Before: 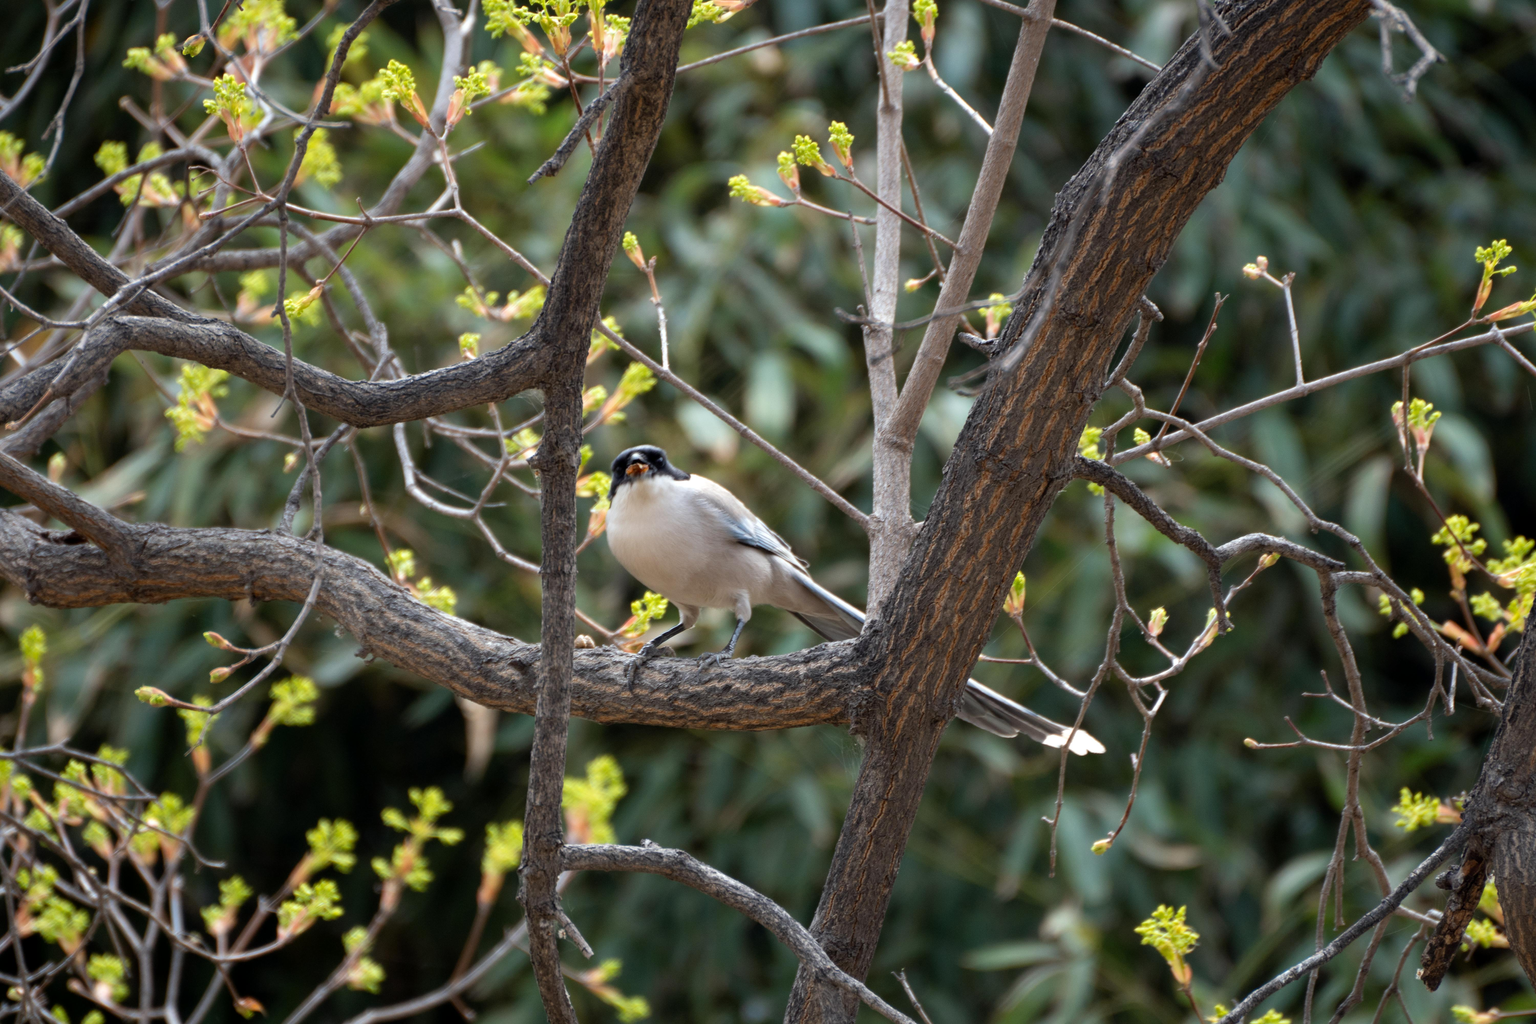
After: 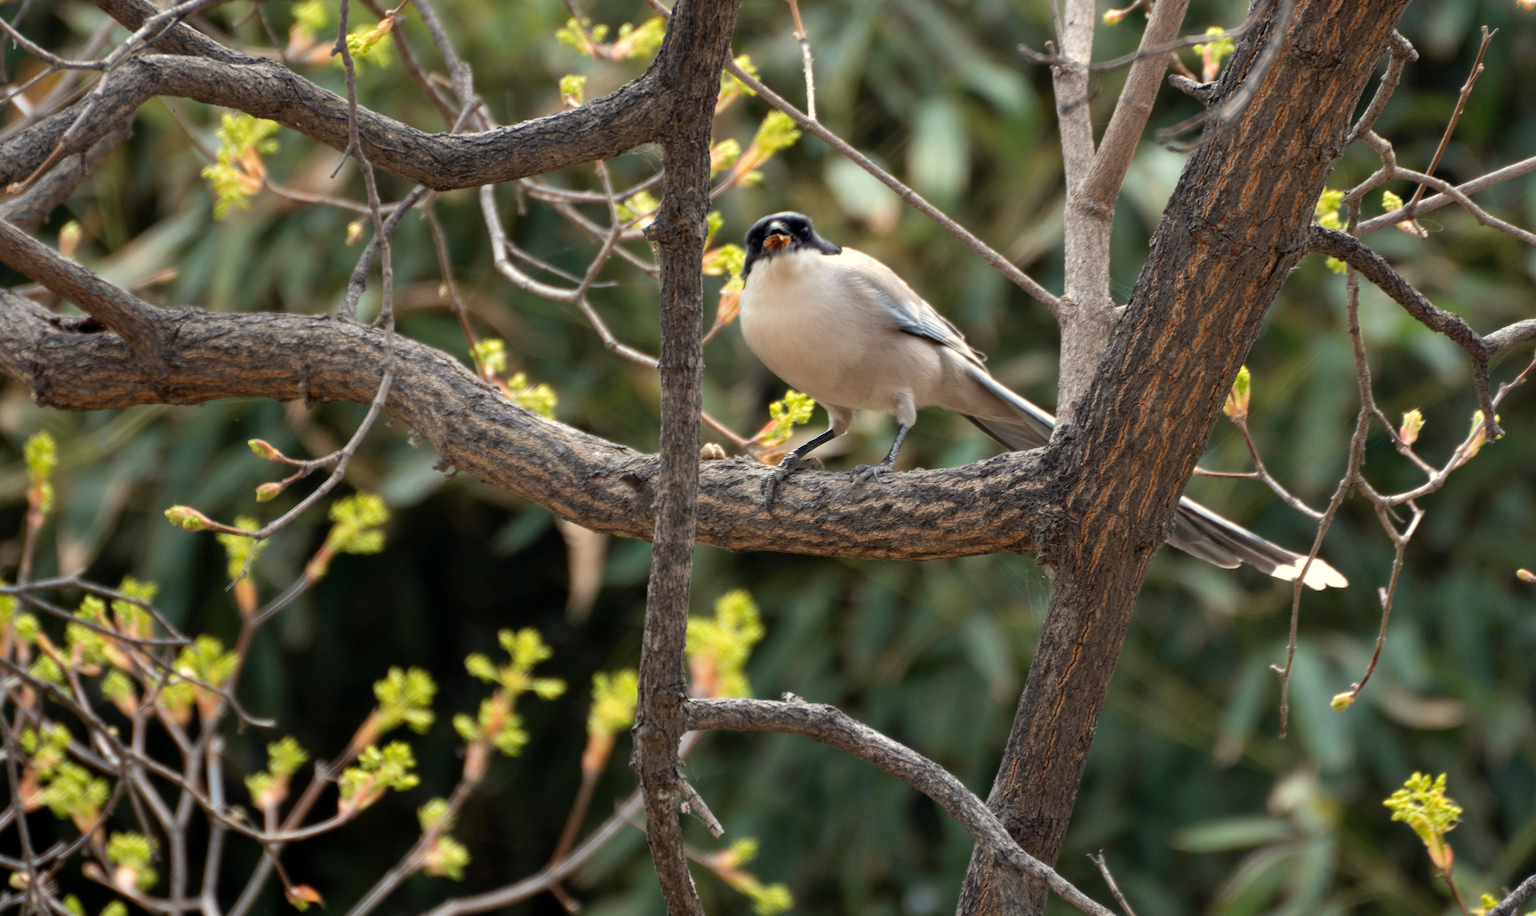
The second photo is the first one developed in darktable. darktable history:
white balance: red 1.045, blue 0.932
shadows and highlights: shadows 30.86, highlights 0, soften with gaussian
crop: top 26.531%, right 17.959%
